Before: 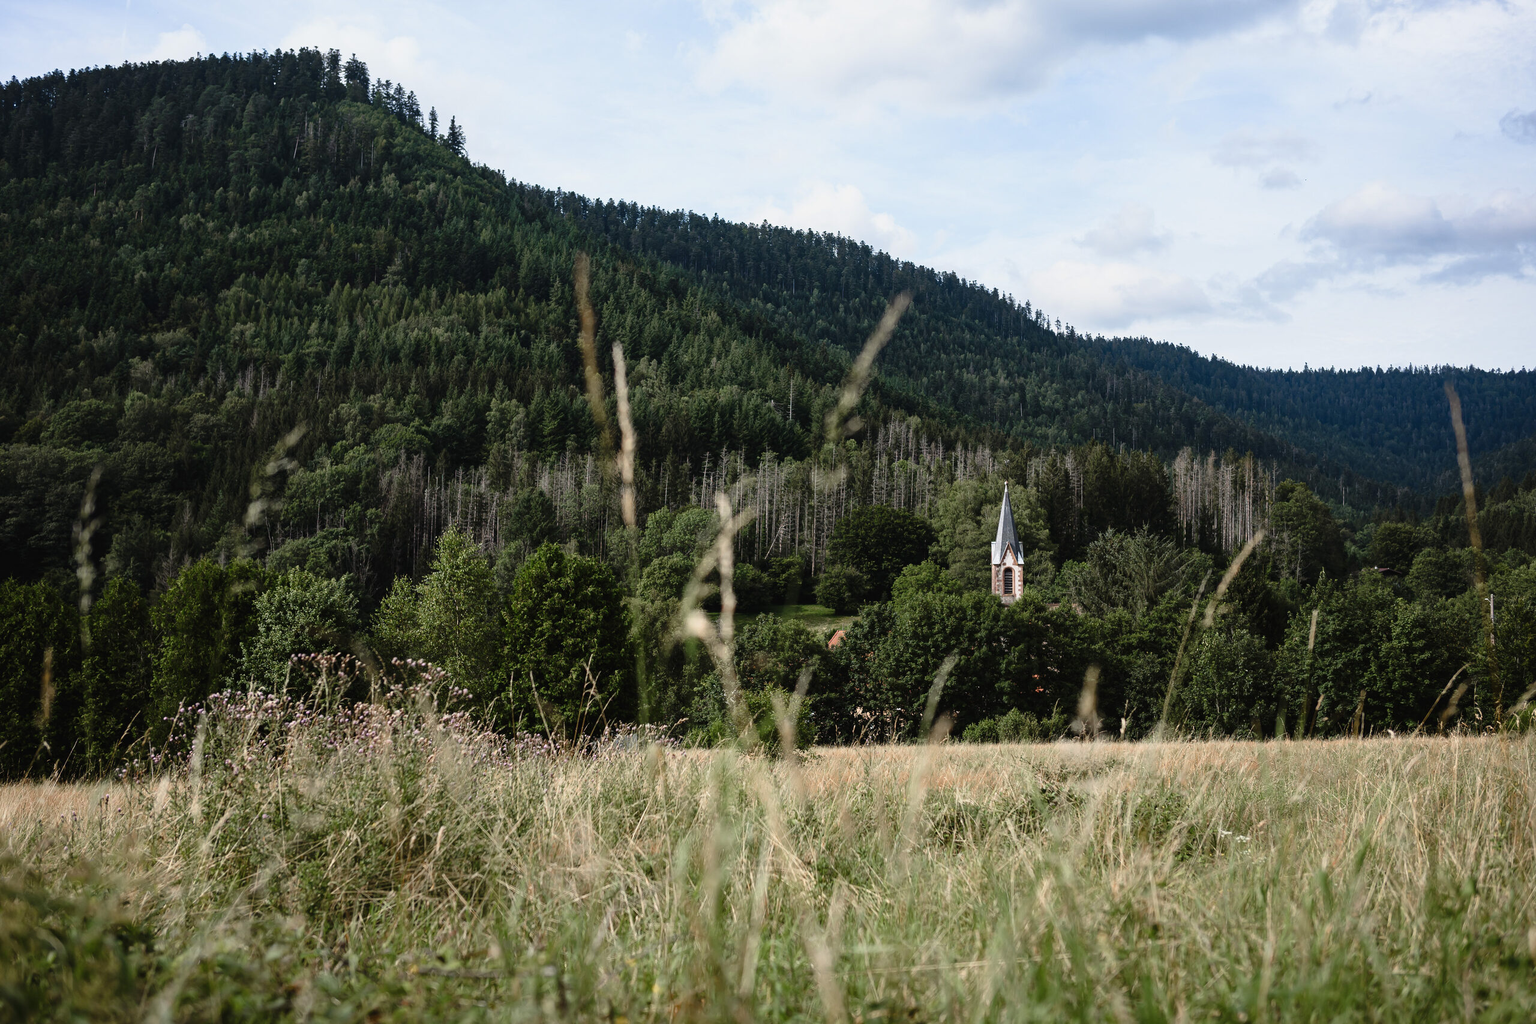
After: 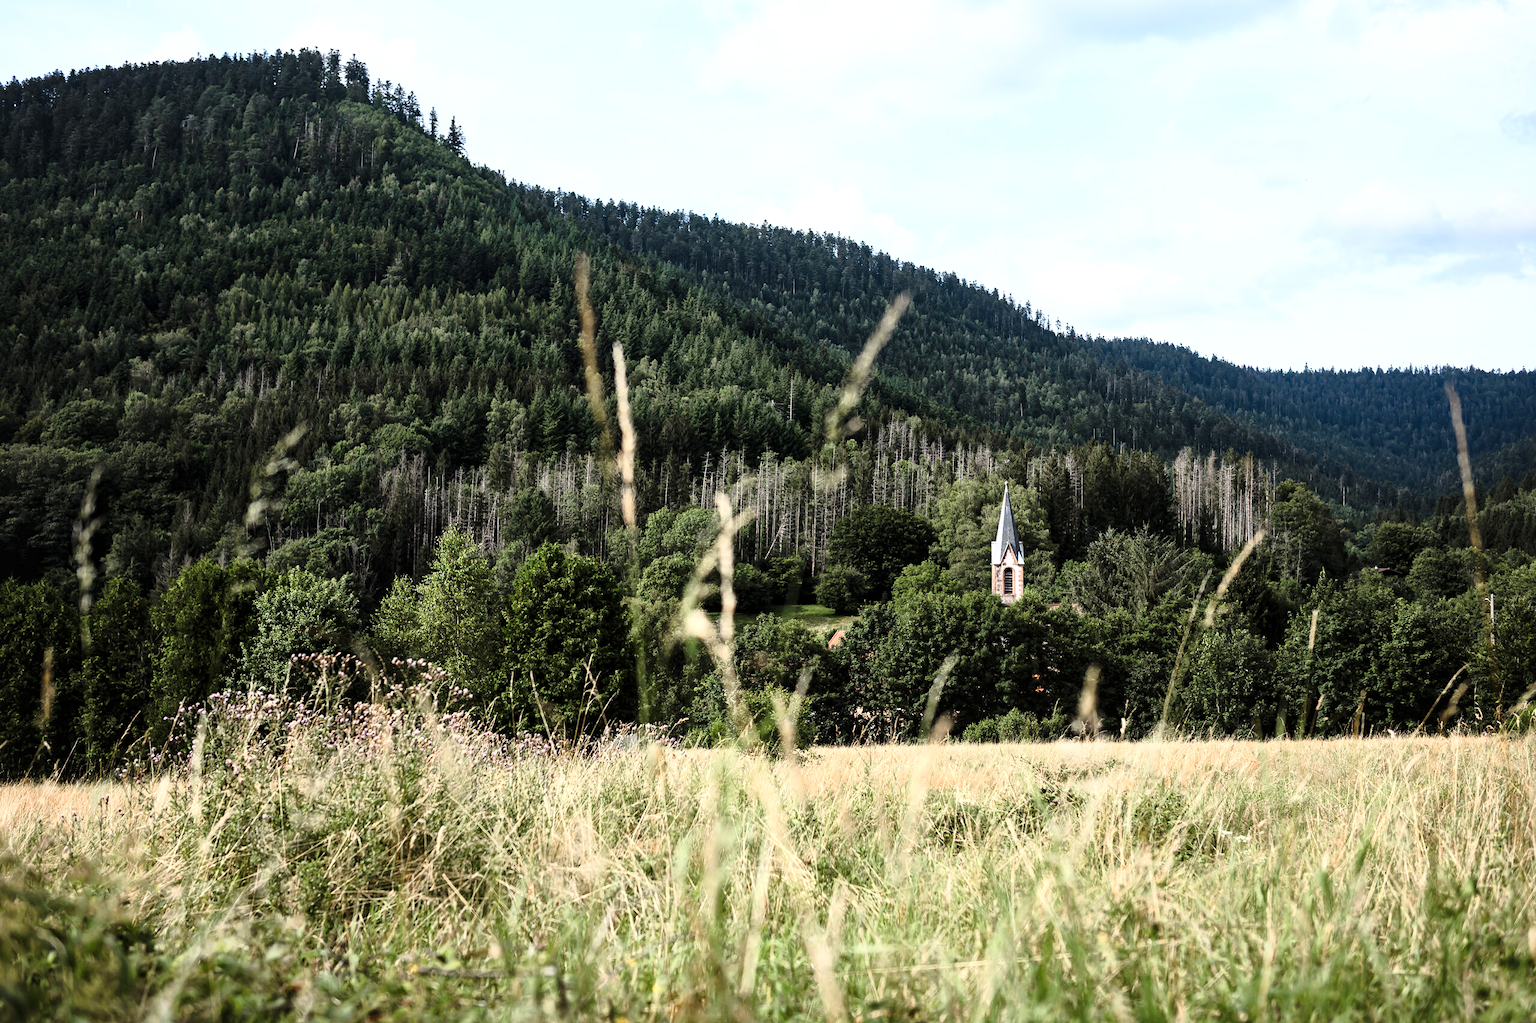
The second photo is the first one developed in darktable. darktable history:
local contrast: mode bilateral grid, contrast 20, coarseness 50, detail 120%, midtone range 0.2
exposure: black level correction 0, exposure 0.7 EV, compensate exposure bias true, compensate highlight preservation false
base curve: curves: ch0 [(0, 0) (0.005, 0.002) (0.193, 0.295) (0.399, 0.664) (0.75, 0.928) (1, 1)]
